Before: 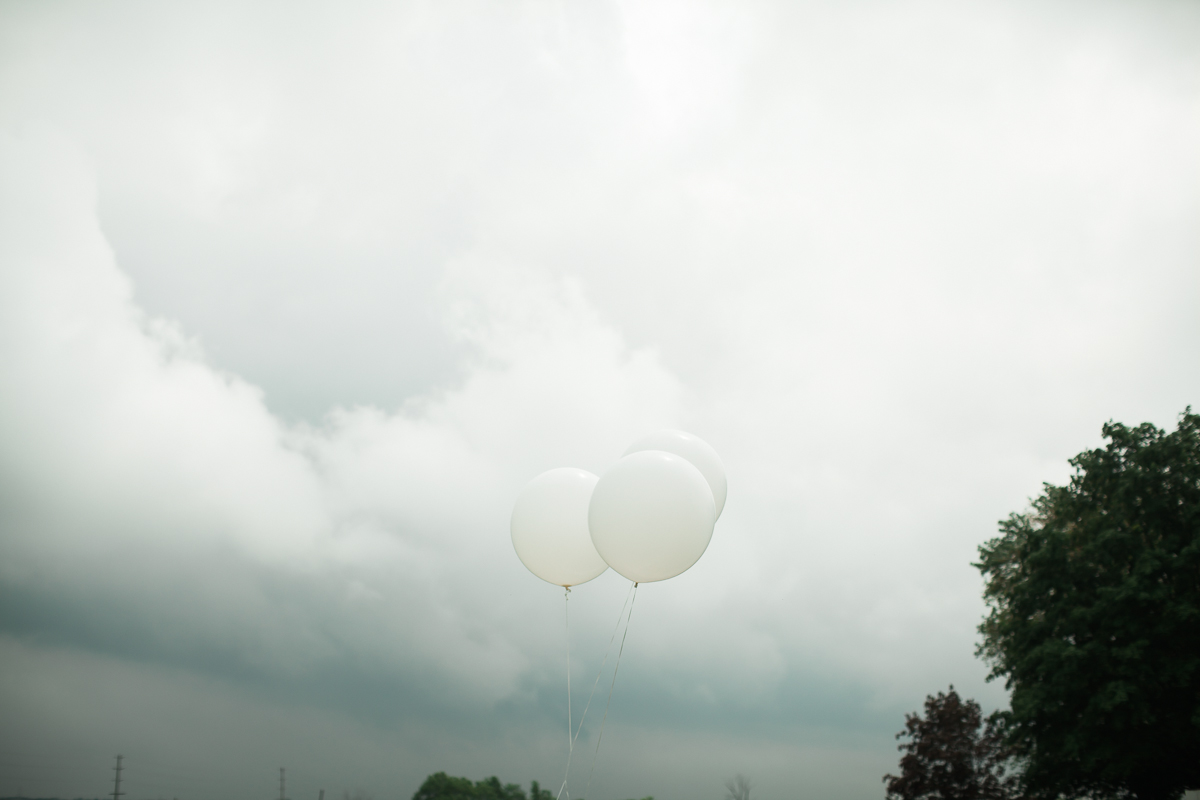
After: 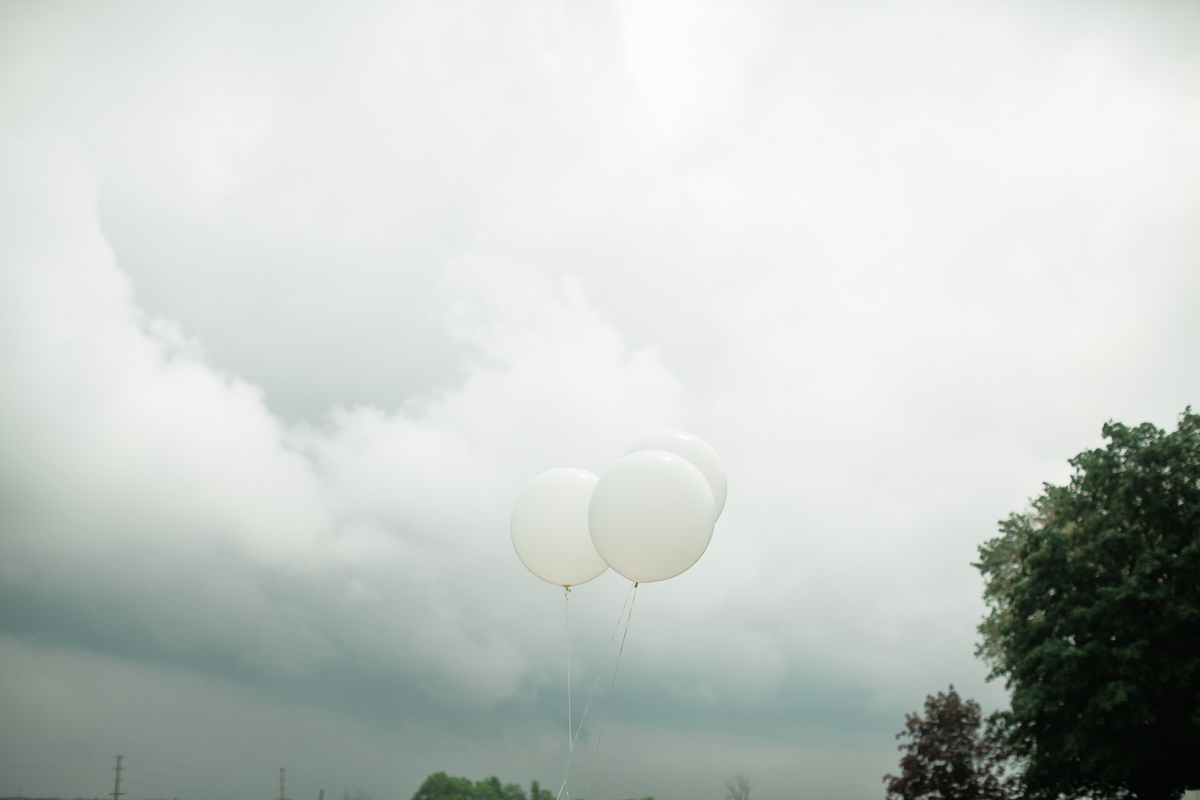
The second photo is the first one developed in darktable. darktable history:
tone equalizer: -7 EV 0.15 EV, -6 EV 0.638 EV, -5 EV 1.15 EV, -4 EV 1.32 EV, -3 EV 1.17 EV, -2 EV 0.6 EV, -1 EV 0.145 EV
